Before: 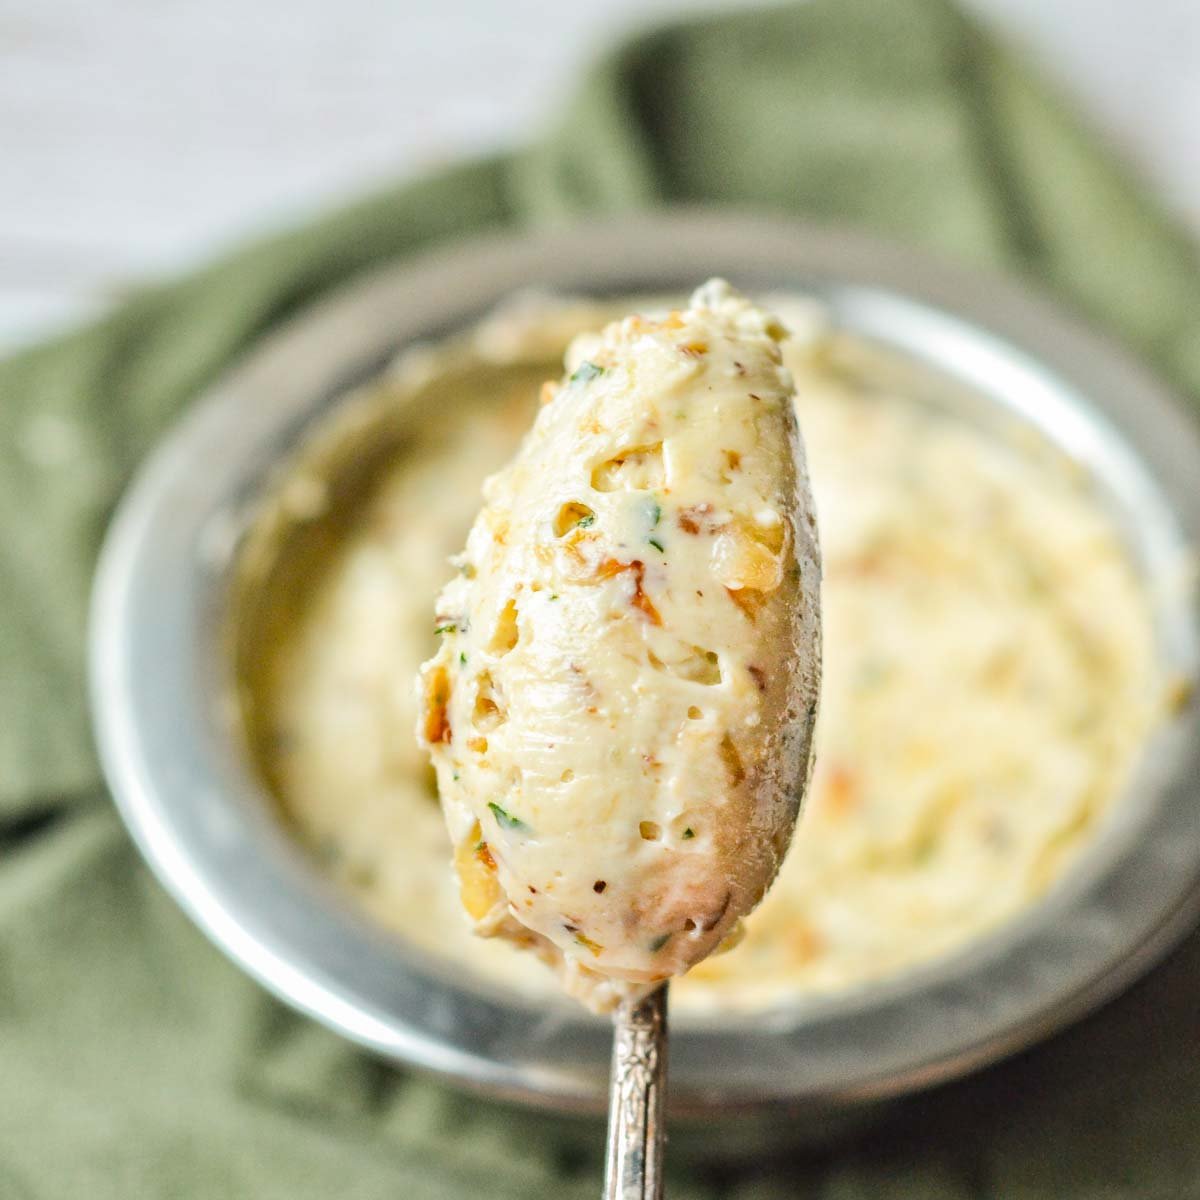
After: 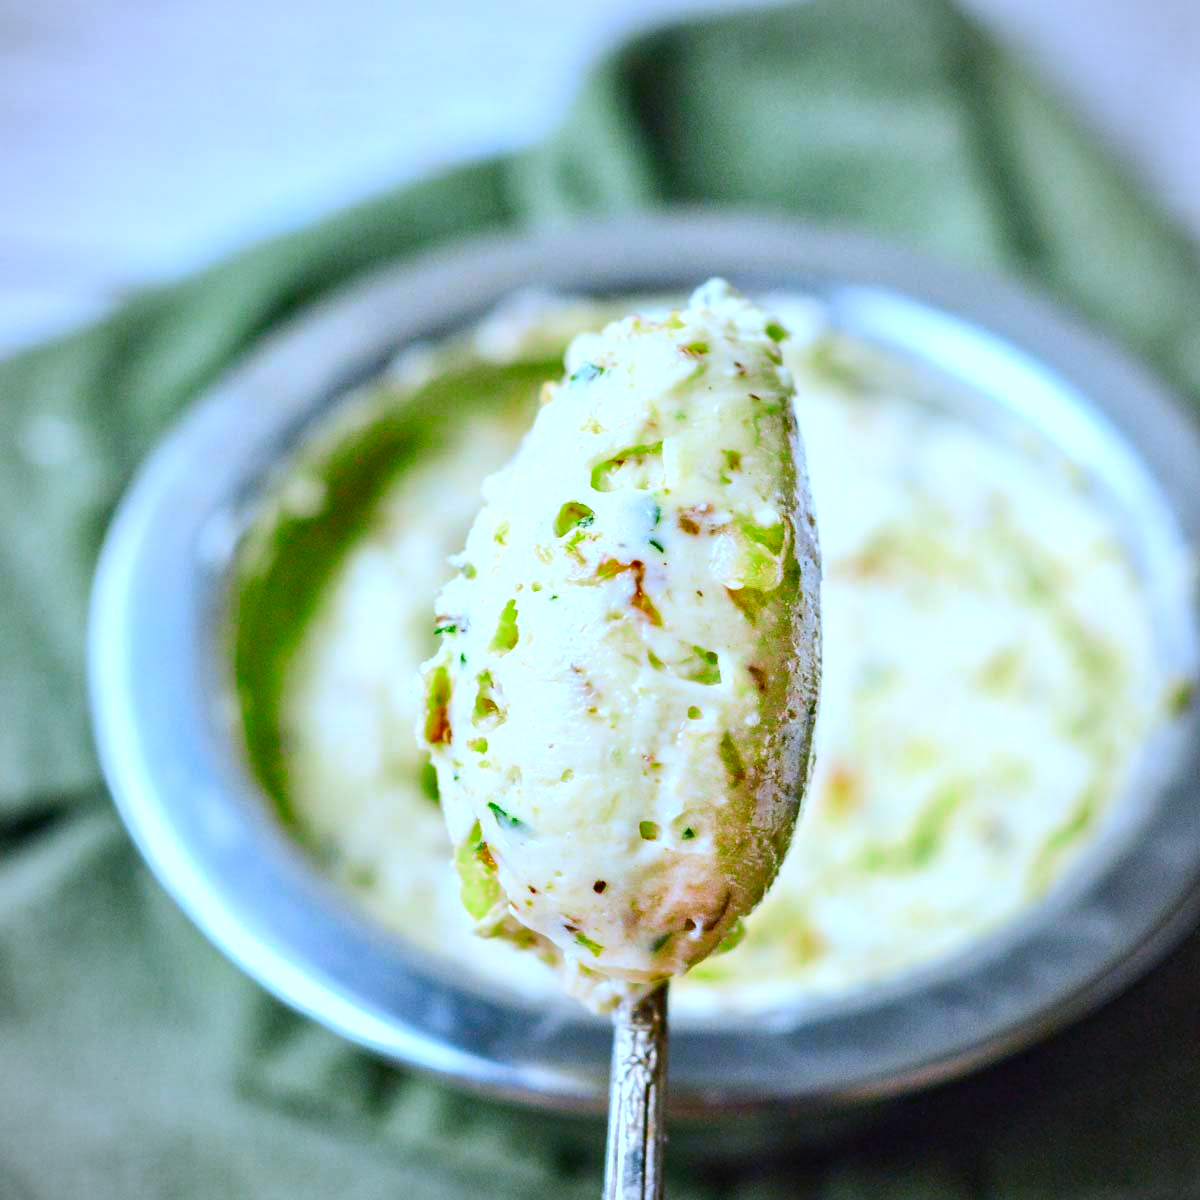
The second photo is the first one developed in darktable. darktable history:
color zones: curves: ch2 [(0, 0.5) (0.143, 0.517) (0.286, 0.571) (0.429, 0.522) (0.571, 0.5) (0.714, 0.5) (0.857, 0.5) (1, 0.5)]
color balance rgb: perceptual saturation grading › global saturation 20%, perceptual saturation grading › highlights -25%, perceptual saturation grading › shadows 50%
vignetting: fall-off radius 63.6%
color balance: contrast 10%
contrast brightness saturation: contrast 0.09, saturation 0.28
tone equalizer: on, module defaults
white balance: red 0.871, blue 1.249
